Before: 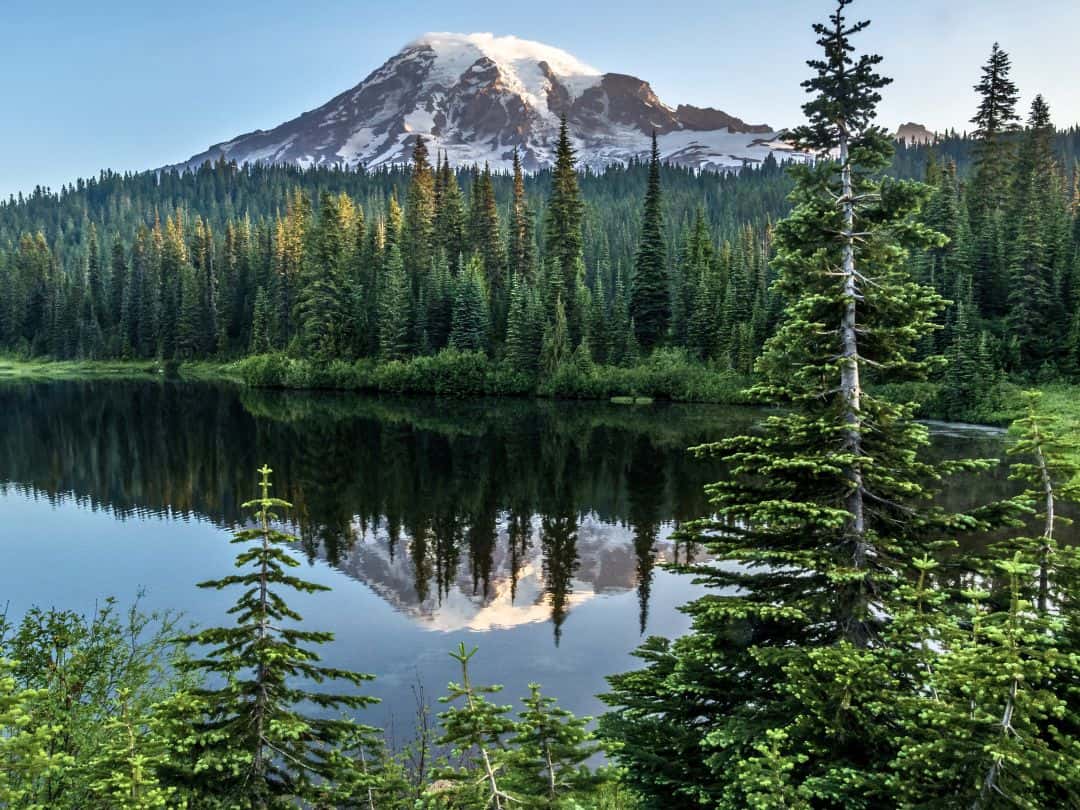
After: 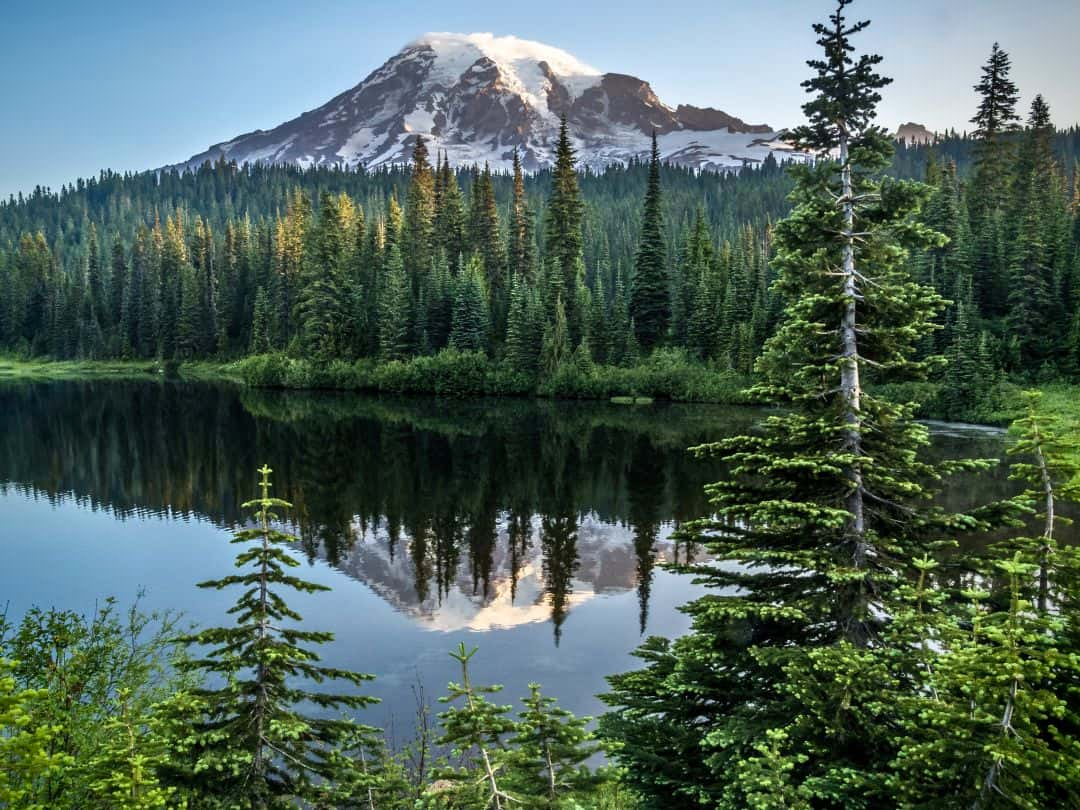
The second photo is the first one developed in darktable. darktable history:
vignetting: saturation 0.382
